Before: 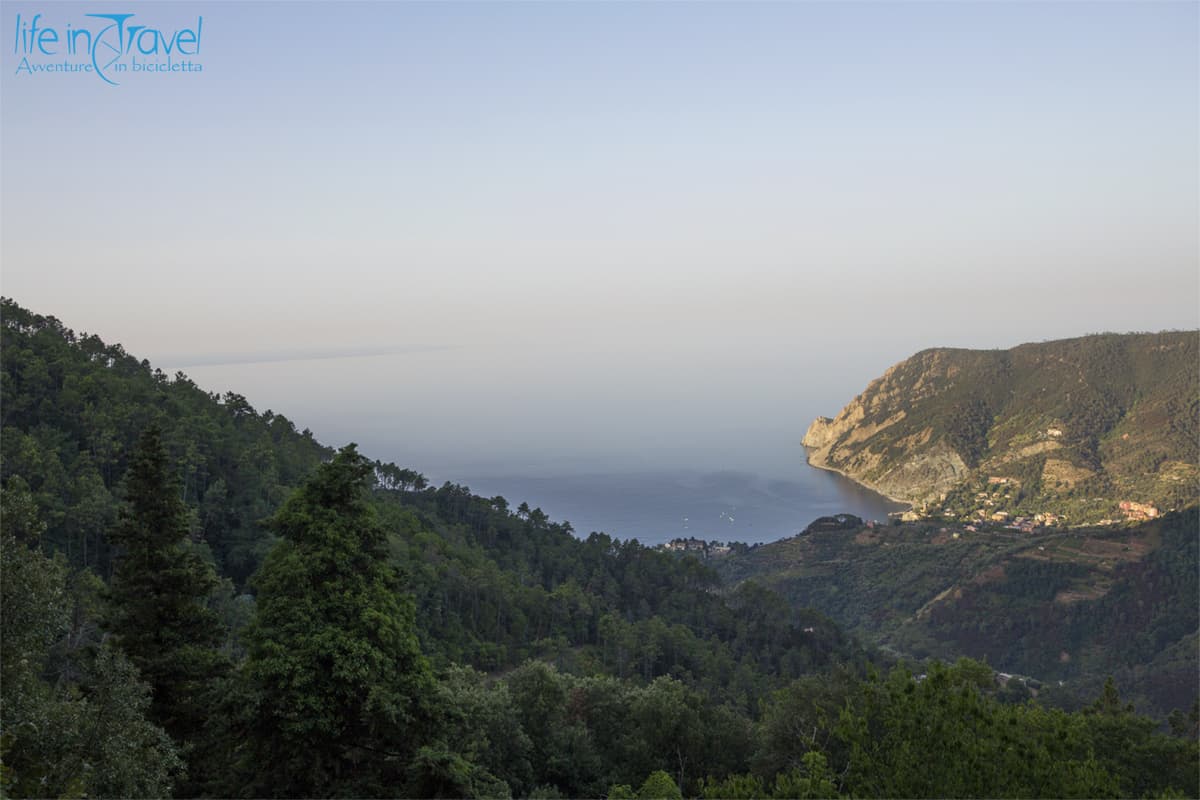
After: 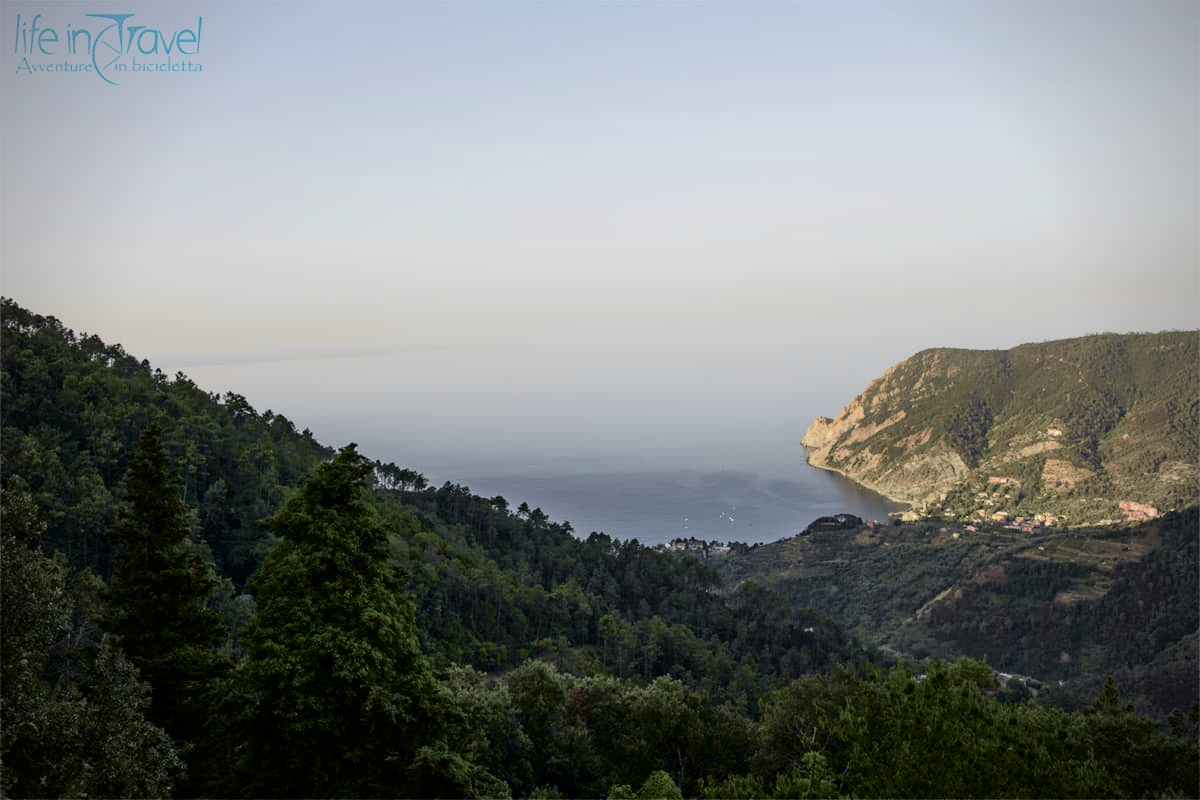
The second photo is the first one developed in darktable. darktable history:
tone curve: curves: ch0 [(0.003, 0) (0.066, 0.017) (0.163, 0.09) (0.264, 0.238) (0.395, 0.421) (0.517, 0.56) (0.688, 0.743) (0.791, 0.814) (1, 1)]; ch1 [(0, 0) (0.164, 0.115) (0.337, 0.332) (0.39, 0.398) (0.464, 0.461) (0.501, 0.5) (0.507, 0.503) (0.534, 0.537) (0.577, 0.59) (0.652, 0.681) (0.733, 0.749) (0.811, 0.796) (1, 1)]; ch2 [(0, 0) (0.337, 0.382) (0.464, 0.476) (0.501, 0.502) (0.527, 0.54) (0.551, 0.565) (0.6, 0.59) (0.687, 0.675) (1, 1)], color space Lab, independent channels, preserve colors none
vignetting: on, module defaults
haze removal: compatibility mode true, adaptive false
rotate and perspective: crop left 0, crop top 0
